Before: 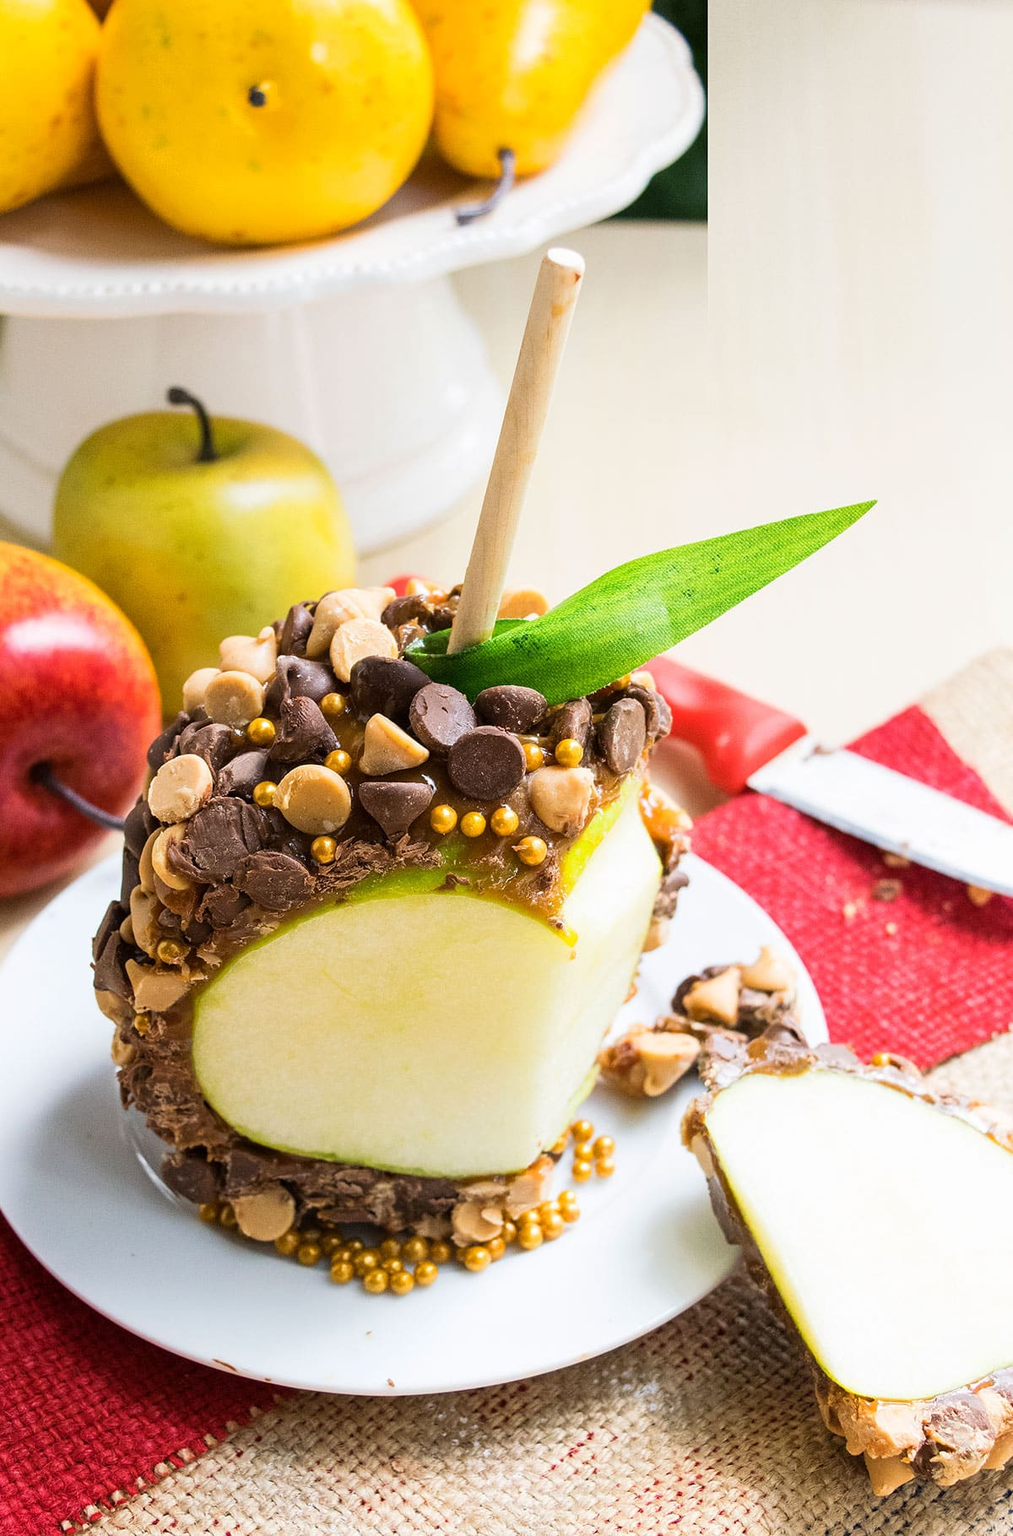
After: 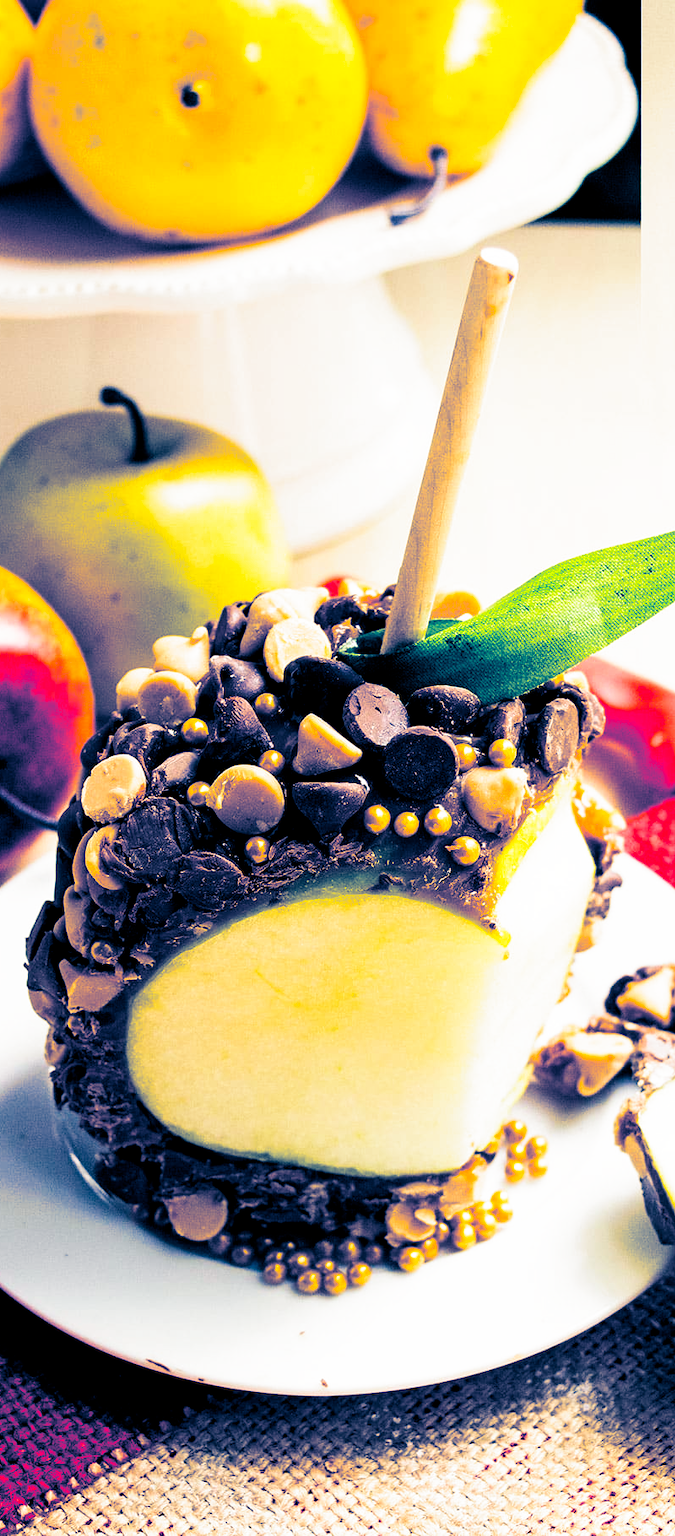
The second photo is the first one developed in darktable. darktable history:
filmic rgb: black relative exposure -5.5 EV, white relative exposure 2.5 EV, threshold 3 EV, target black luminance 0%, hardness 4.51, latitude 67.35%, contrast 1.453, shadows ↔ highlights balance -3.52%, preserve chrominance no, color science v4 (2020), contrast in shadows soft, enable highlight reconstruction true
color balance rgb: shadows lift › chroma 3%, shadows lift › hue 240.84°, highlights gain › chroma 3%, highlights gain › hue 73.2°, global offset › luminance -0.5%, perceptual saturation grading › global saturation 20%, perceptual saturation grading › highlights -25%, perceptual saturation grading › shadows 50%, global vibrance 25.26%
split-toning: shadows › hue 226.8°, shadows › saturation 1, highlights › saturation 0, balance -61.41
crop and rotate: left 6.617%, right 26.717%
